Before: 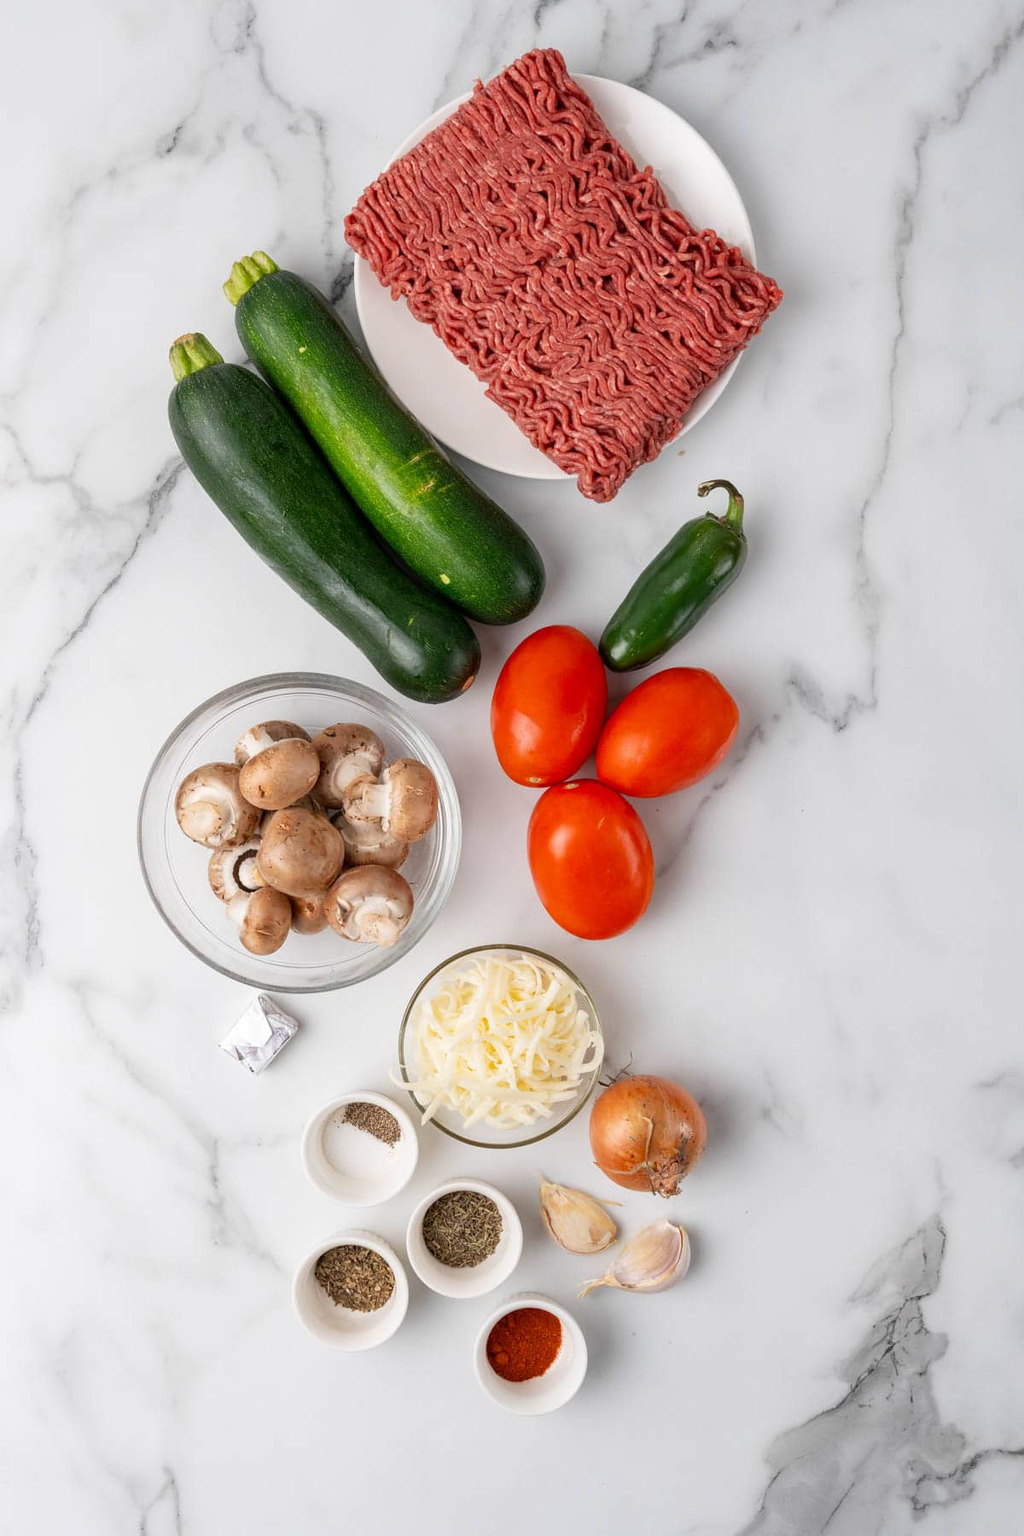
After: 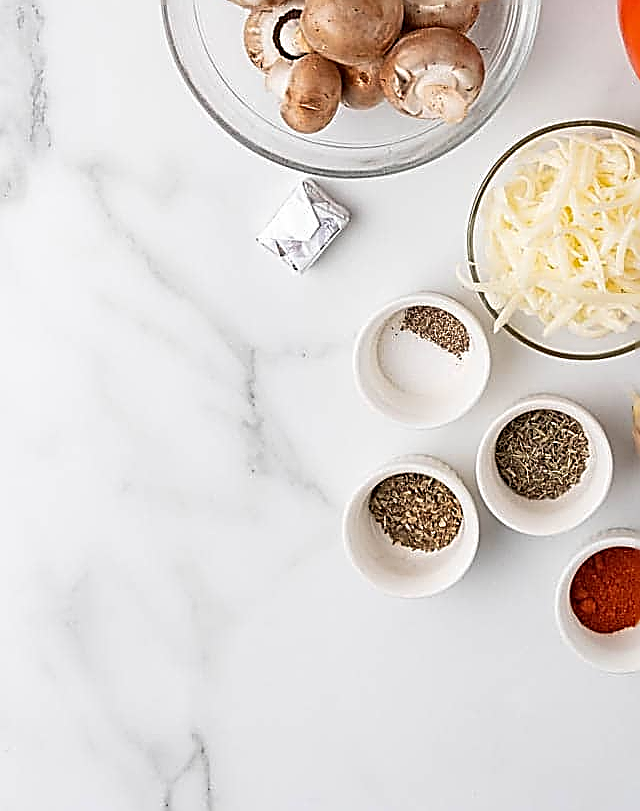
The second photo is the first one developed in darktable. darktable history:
crop and rotate: top 54.778%, right 46.61%, bottom 0.159%
sharpen: amount 1.861
